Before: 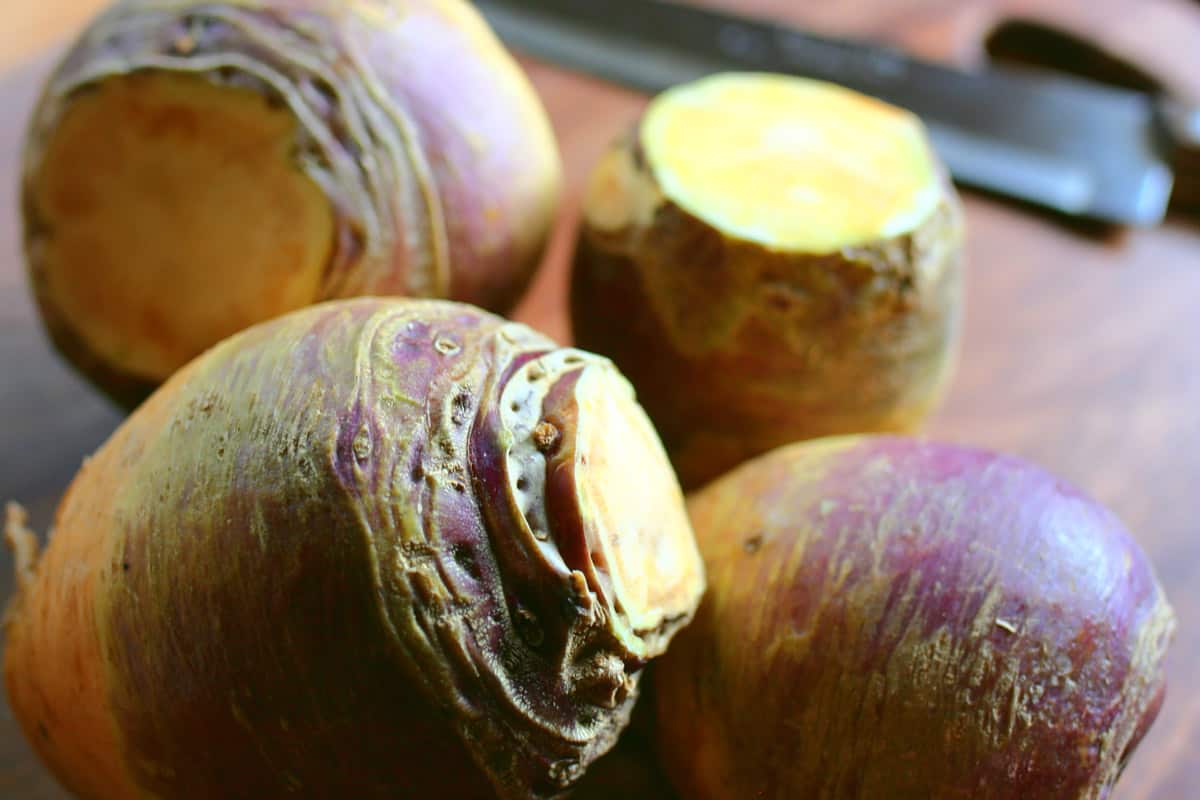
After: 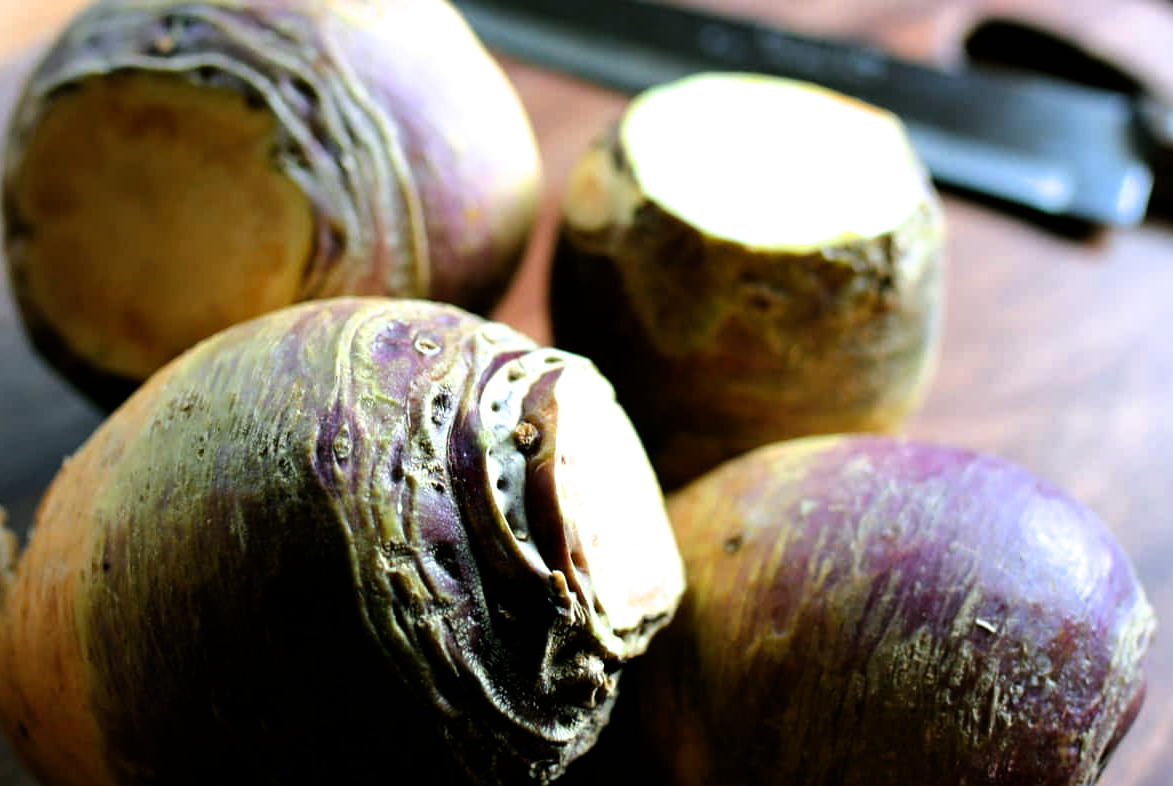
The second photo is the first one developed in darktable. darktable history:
exposure: compensate exposure bias true, compensate highlight preservation false
filmic rgb: black relative exposure -8.31 EV, white relative exposure 2.2 EV, threshold 2.95 EV, target white luminance 99.958%, hardness 7.11, latitude 74.96%, contrast 1.324, highlights saturation mix -1.94%, shadows ↔ highlights balance 30.25%, enable highlight reconstruction true
color balance rgb: power › luminance -7.572%, power › chroma 1.115%, power › hue 216.4°, linear chroma grading › global chroma -15.78%, perceptual saturation grading › global saturation 29.474%, global vibrance 11.6%, contrast 5.018%
crop and rotate: left 1.675%, right 0.555%, bottom 1.736%
